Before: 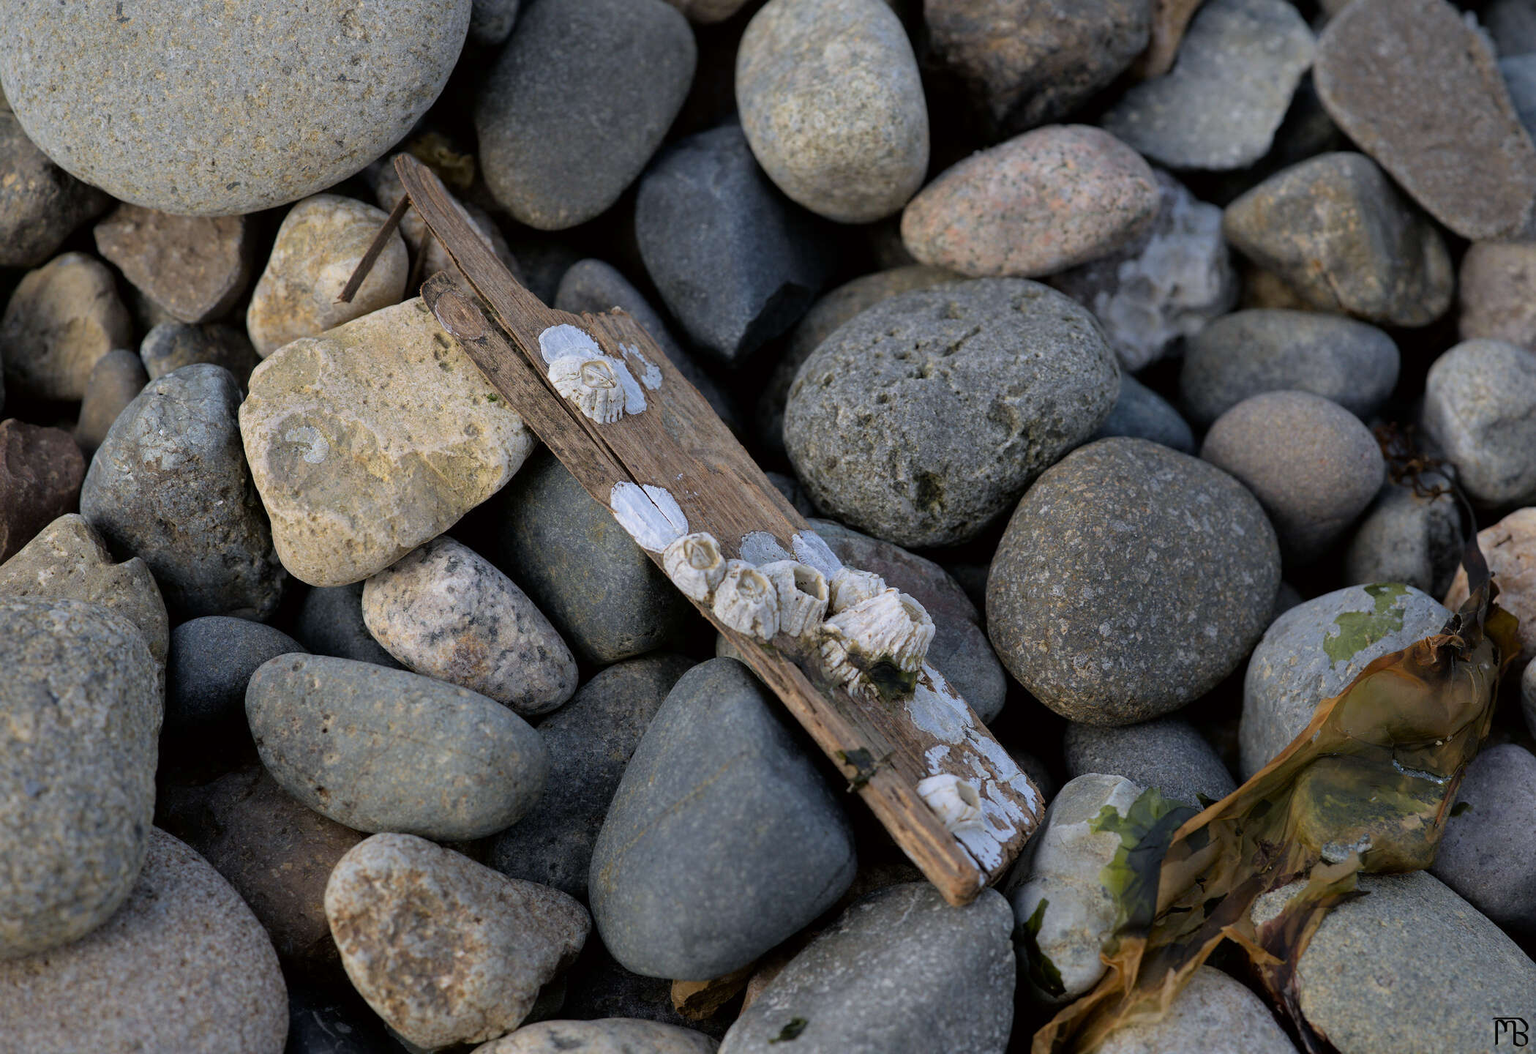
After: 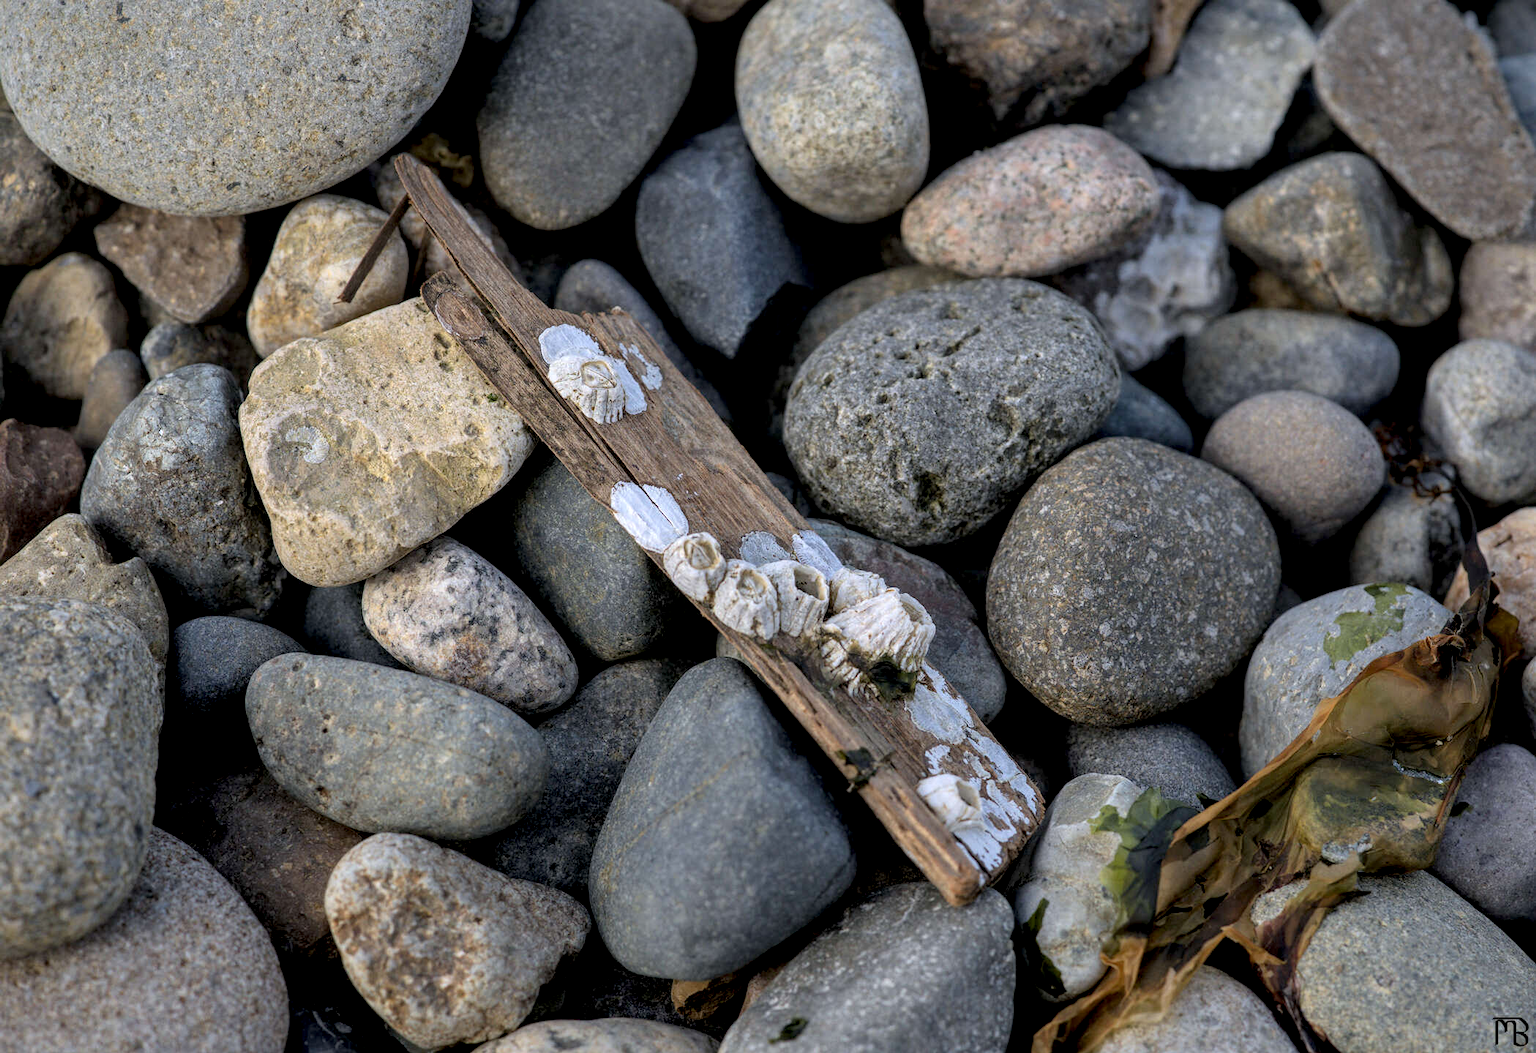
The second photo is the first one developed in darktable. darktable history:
exposure: exposure 0.132 EV, compensate highlight preservation false
shadows and highlights: highlights color adjustment 39.02%
local contrast: detail 155%
